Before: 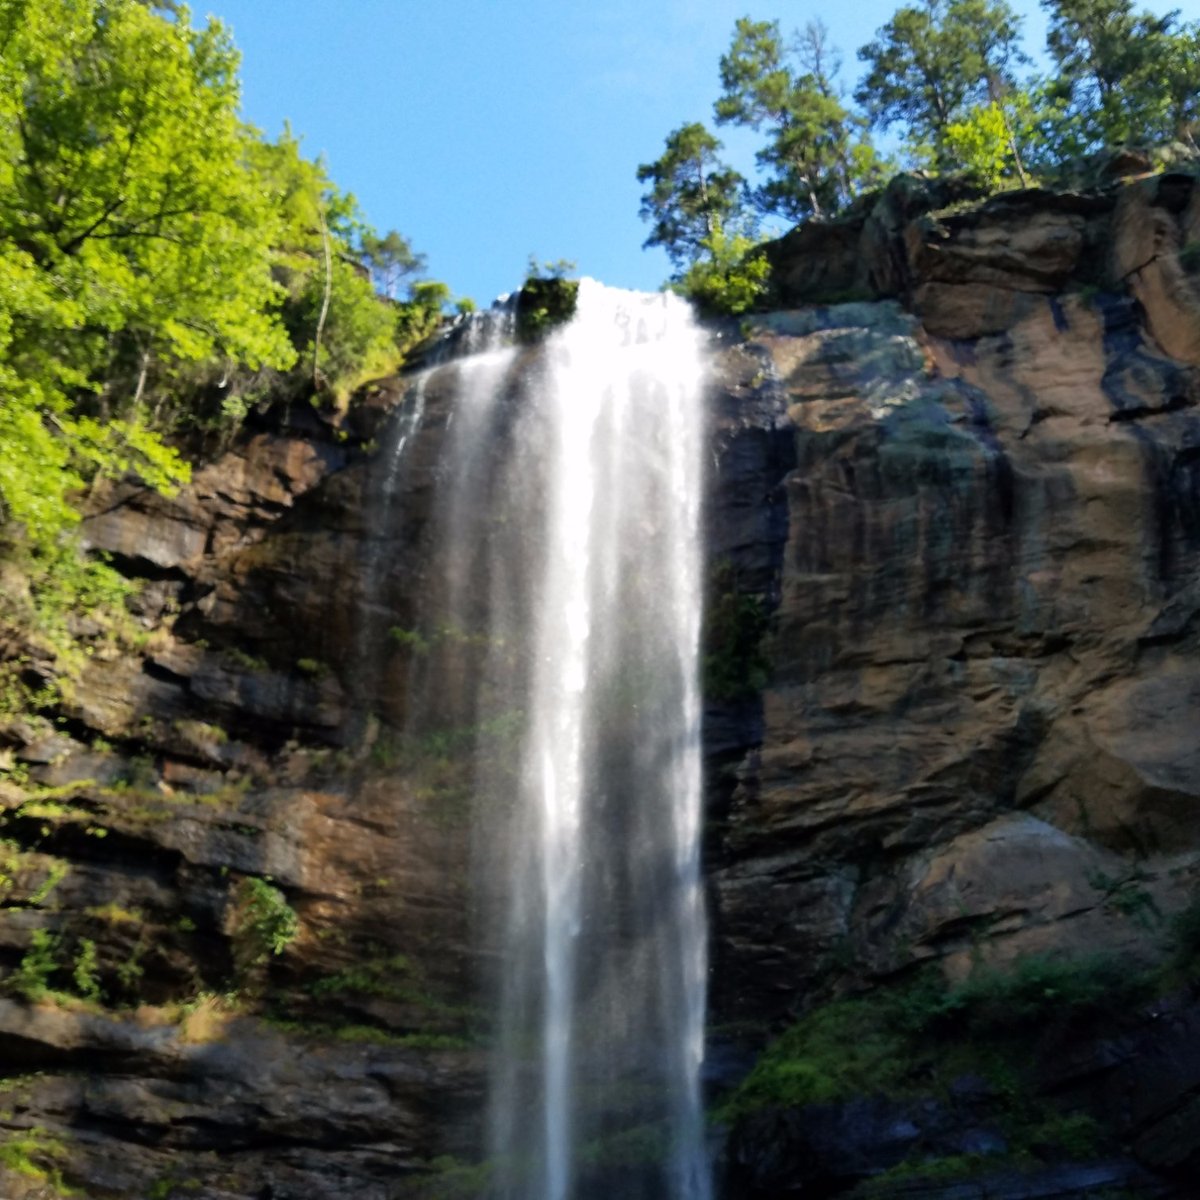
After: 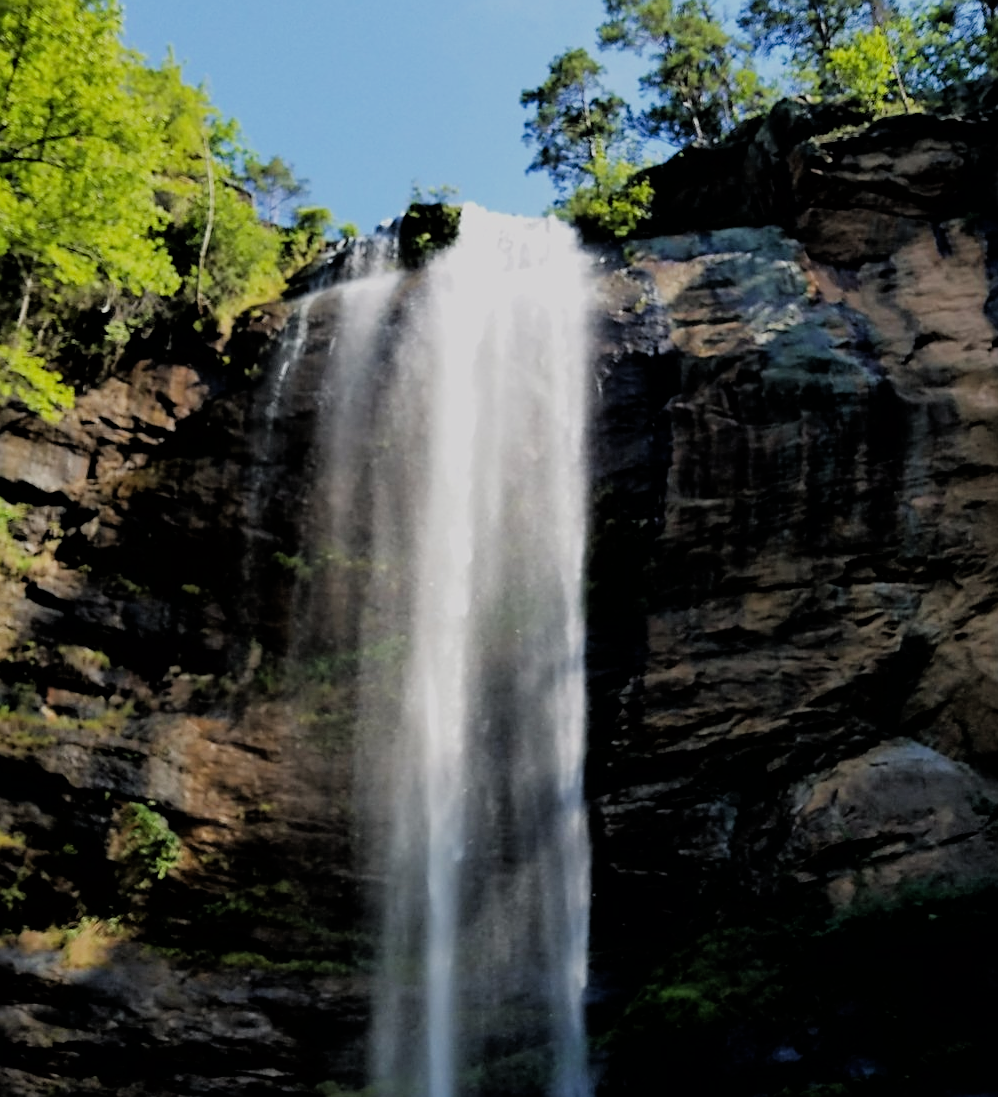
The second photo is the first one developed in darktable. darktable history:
crop: left 9.813%, top 6.29%, right 6.945%, bottom 2.264%
sharpen: on, module defaults
filmic rgb: black relative exposure -4.52 EV, white relative exposure 4.81 EV, hardness 2.34, latitude 35.86%, contrast 1.042, highlights saturation mix 1.05%, shadows ↔ highlights balance 1.27%
